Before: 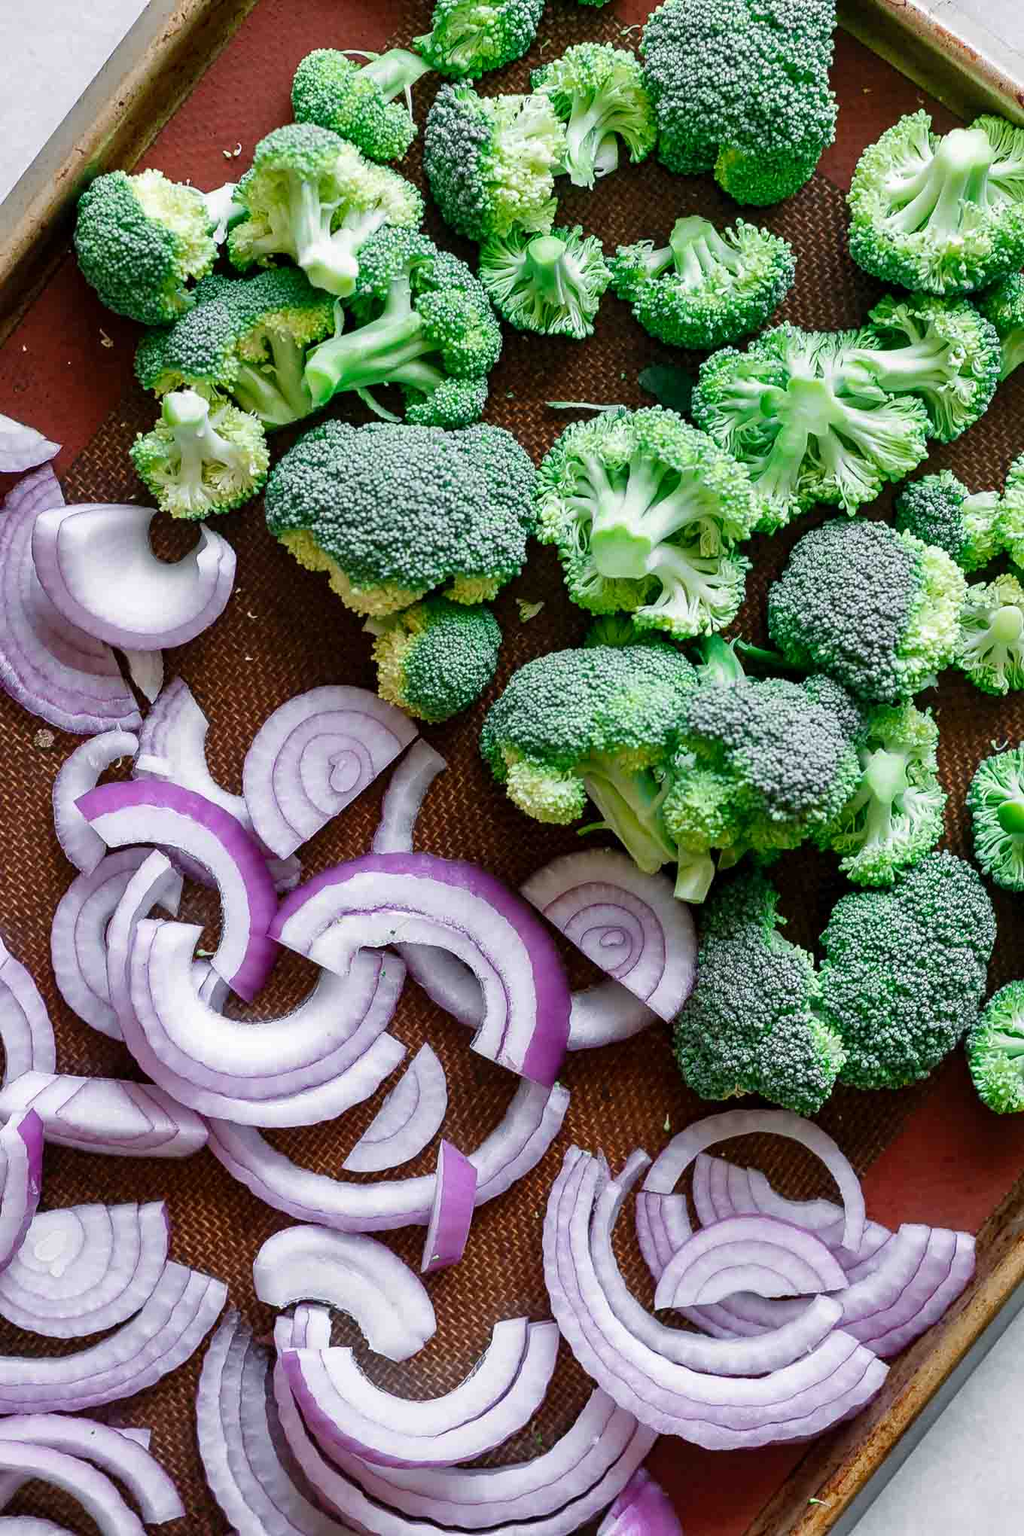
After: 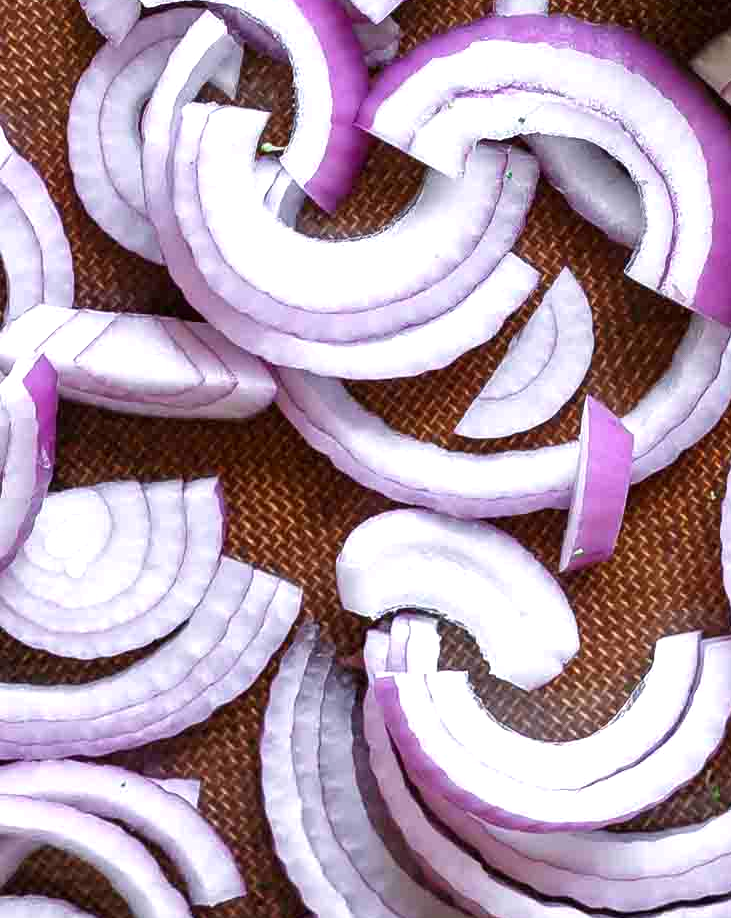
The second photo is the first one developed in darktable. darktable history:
crop and rotate: top 54.846%, right 46.212%, bottom 0.108%
exposure: black level correction 0, exposure 0.59 EV, compensate highlight preservation false
